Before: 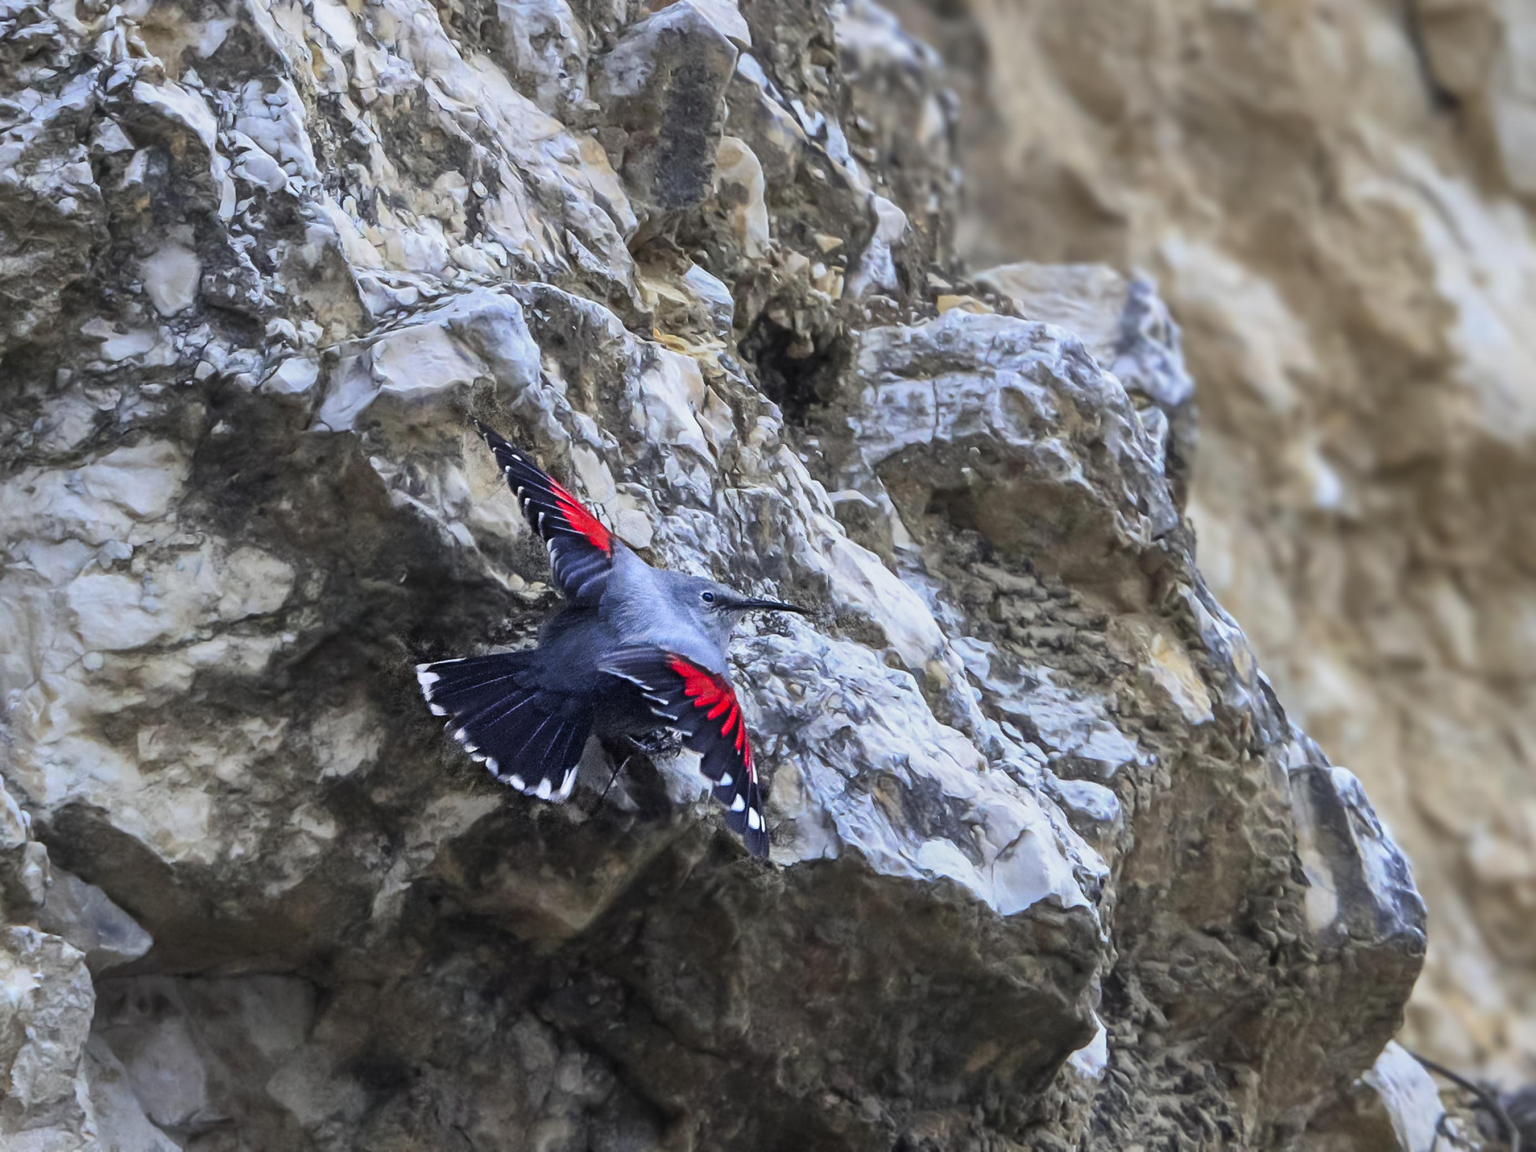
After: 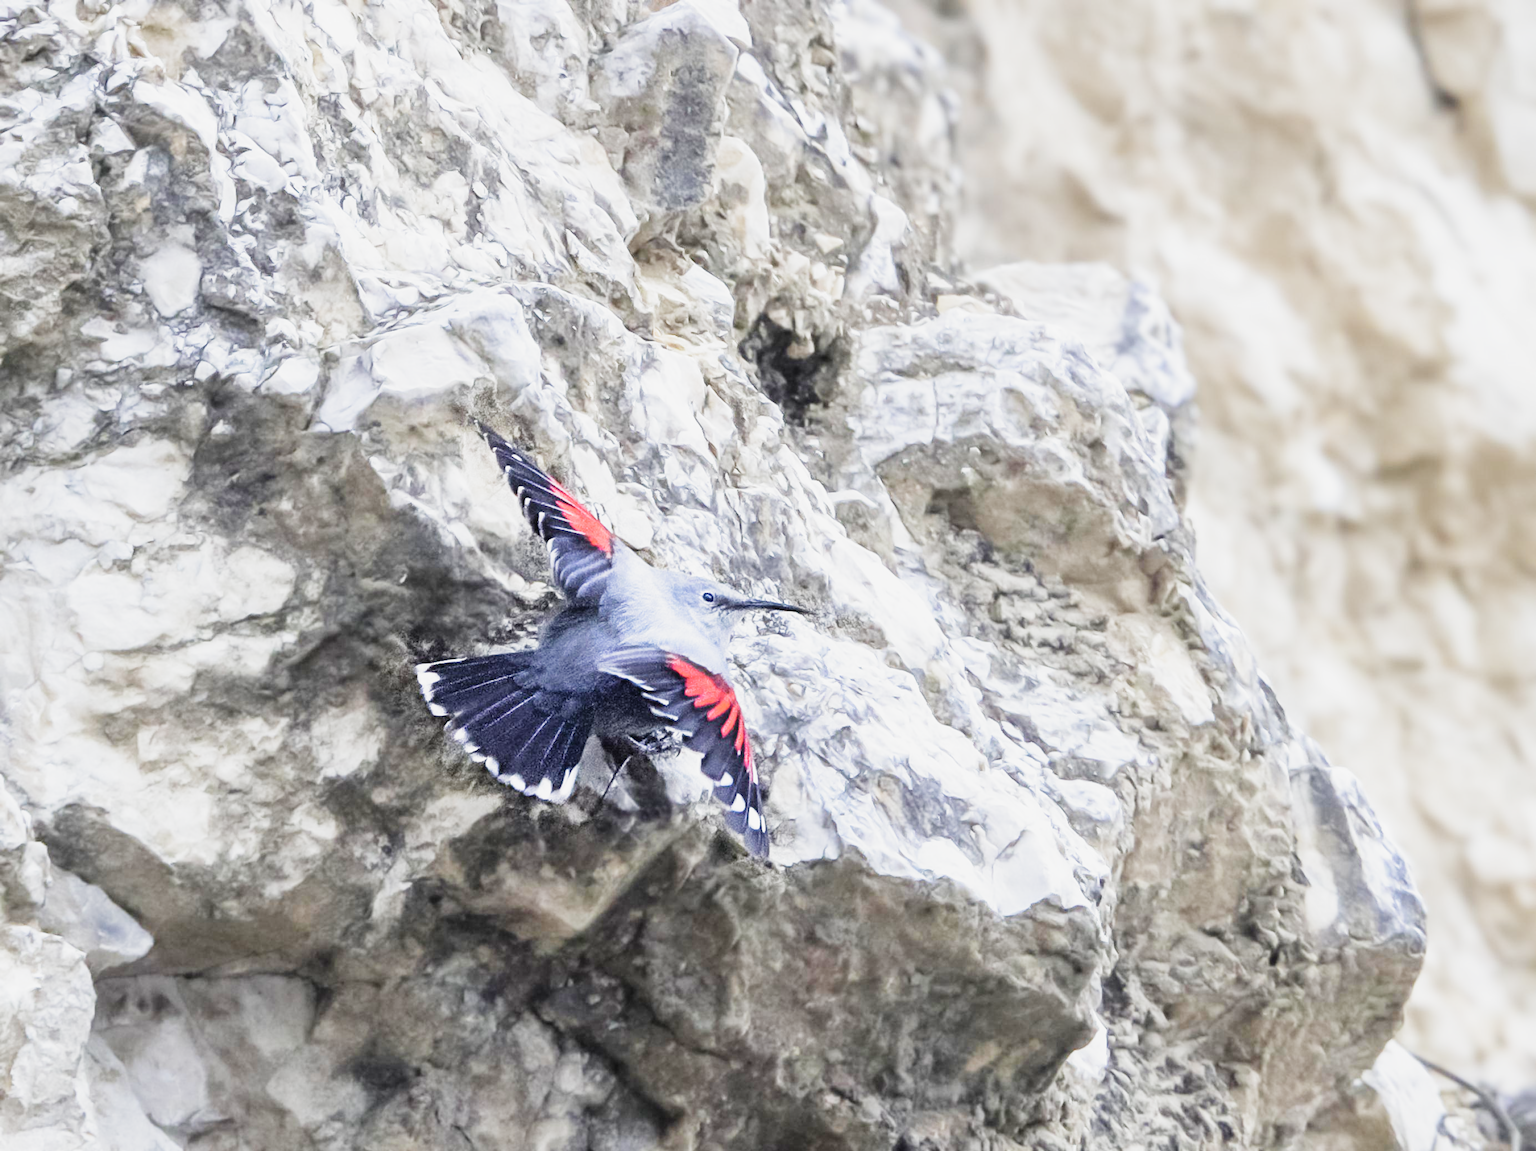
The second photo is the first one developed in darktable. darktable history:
exposure: black level correction 0, exposure 1.967 EV, compensate highlight preservation false
contrast brightness saturation: contrast -0.08, brightness -0.033, saturation -0.108
filmic rgb: black relative exposure -7.65 EV, white relative exposure 4.56 EV, hardness 3.61, add noise in highlights 0, preserve chrominance no, color science v3 (2019), use custom middle-gray values true, iterations of high-quality reconstruction 0, contrast in highlights soft
tone curve: curves: ch0 [(0, 0) (0.004, 0.001) (0.133, 0.112) (0.325, 0.362) (0.832, 0.893) (1, 1)], color space Lab, independent channels, preserve colors none
